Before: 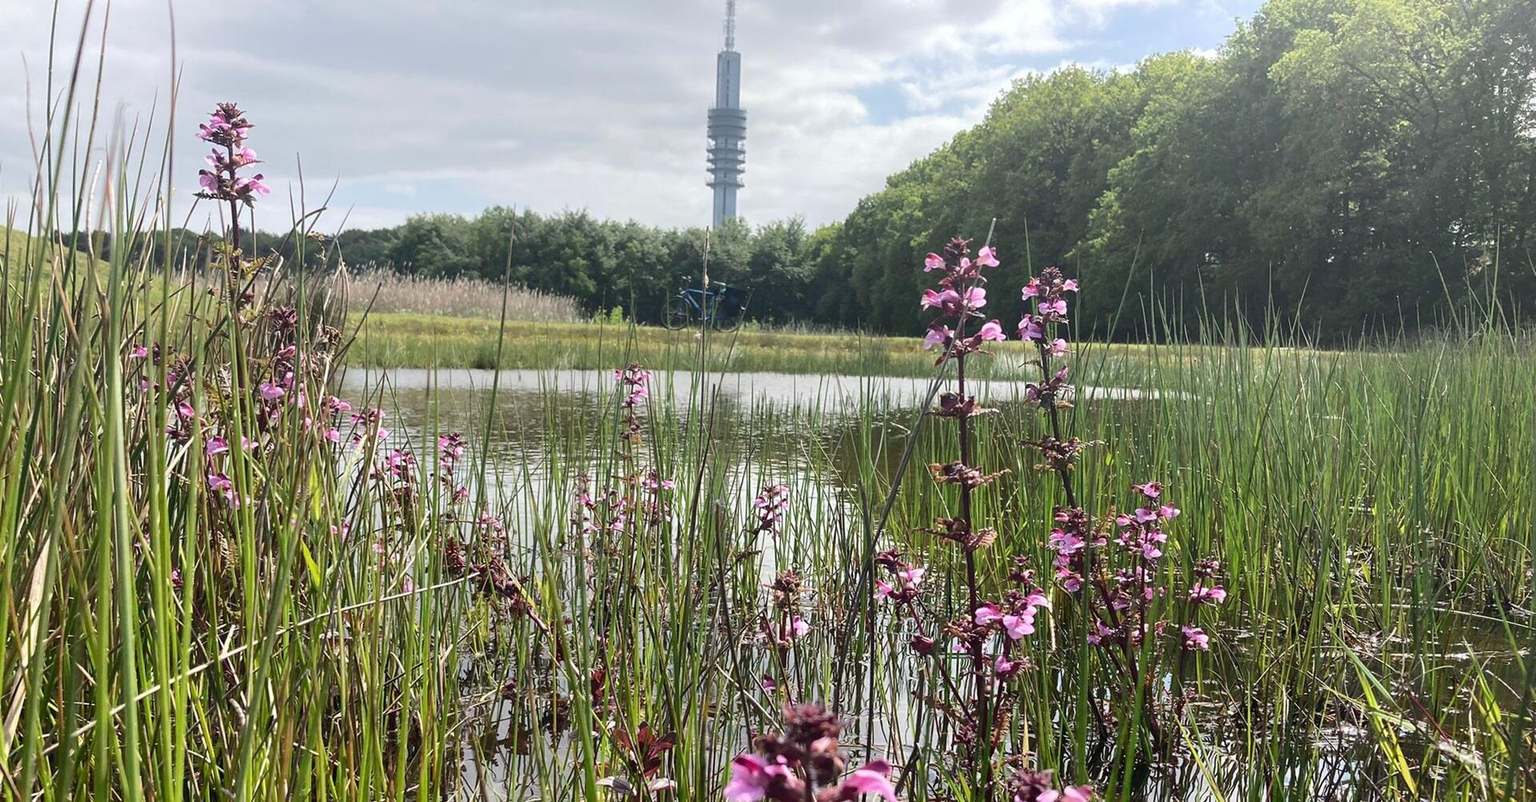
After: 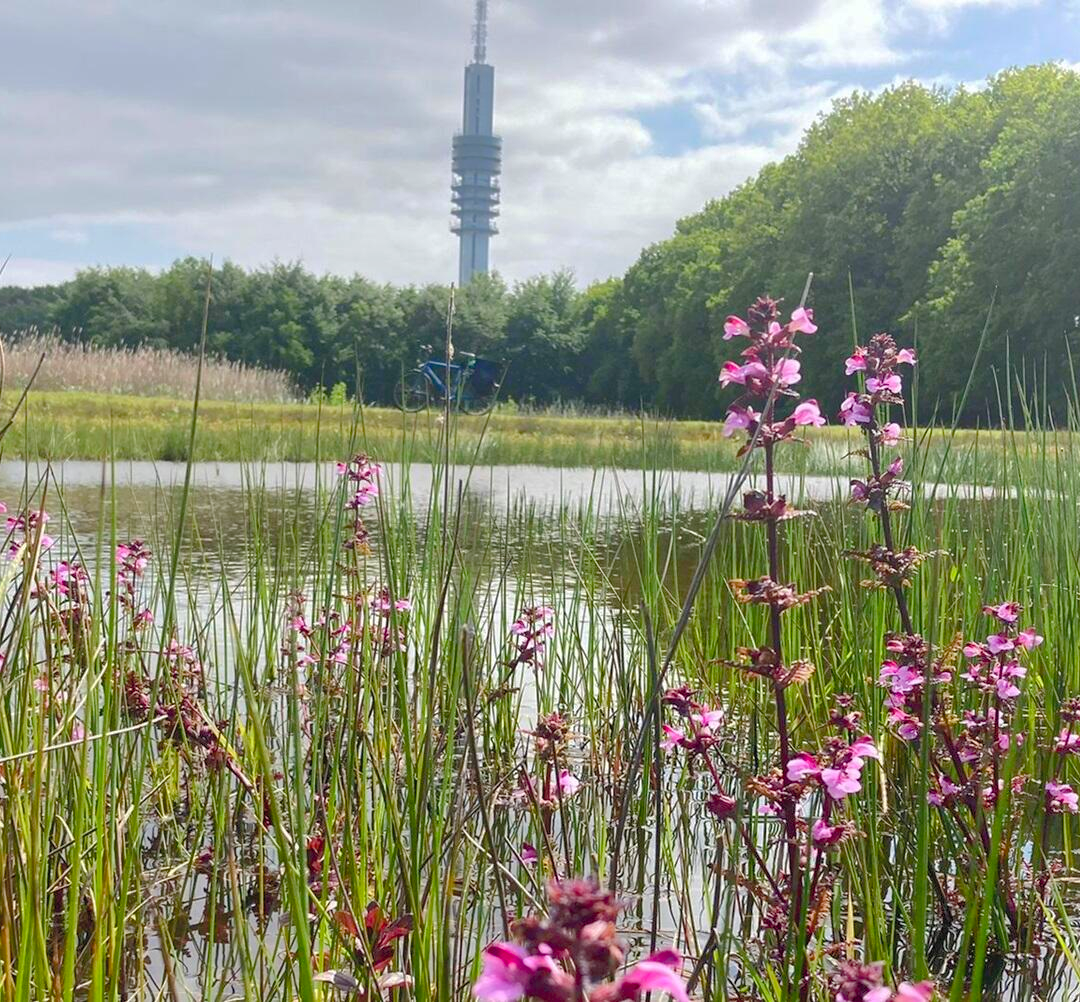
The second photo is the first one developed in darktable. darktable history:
color balance rgb: perceptual saturation grading › global saturation 20%, perceptual saturation grading › highlights -25%, perceptual saturation grading › shadows 25%
shadows and highlights: on, module defaults
tone equalizer: on, module defaults
contrast brightness saturation: brightness 0.09, saturation 0.19
crop and rotate: left 22.516%, right 21.234%
